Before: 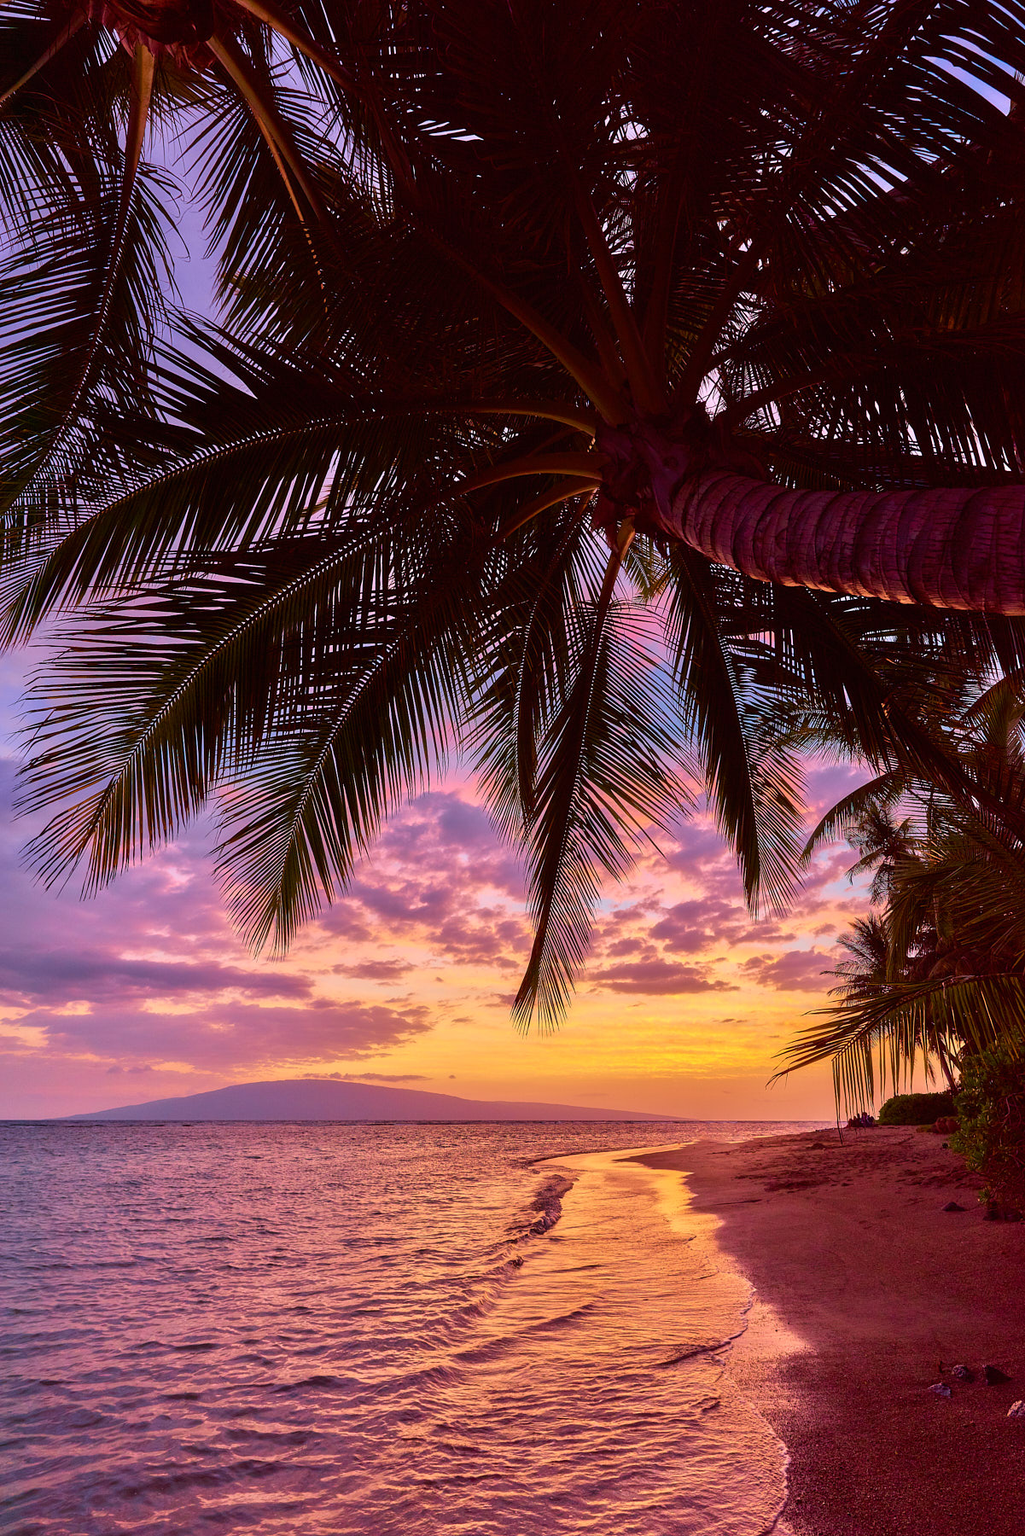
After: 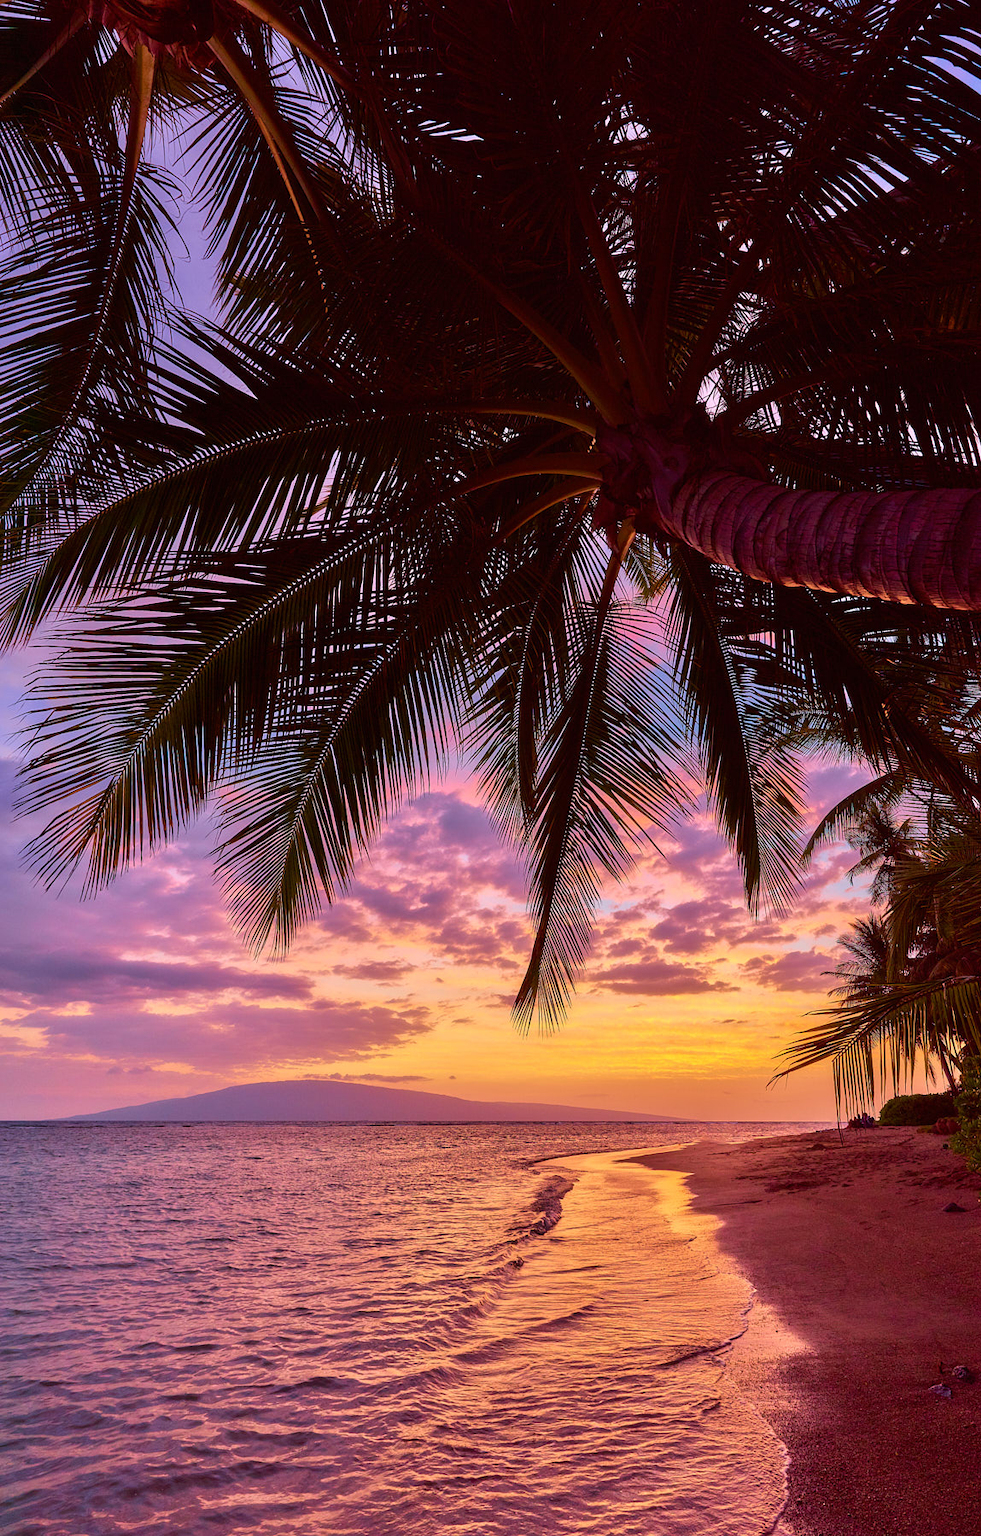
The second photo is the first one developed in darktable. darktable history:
crop: right 4.237%, bottom 0.047%
